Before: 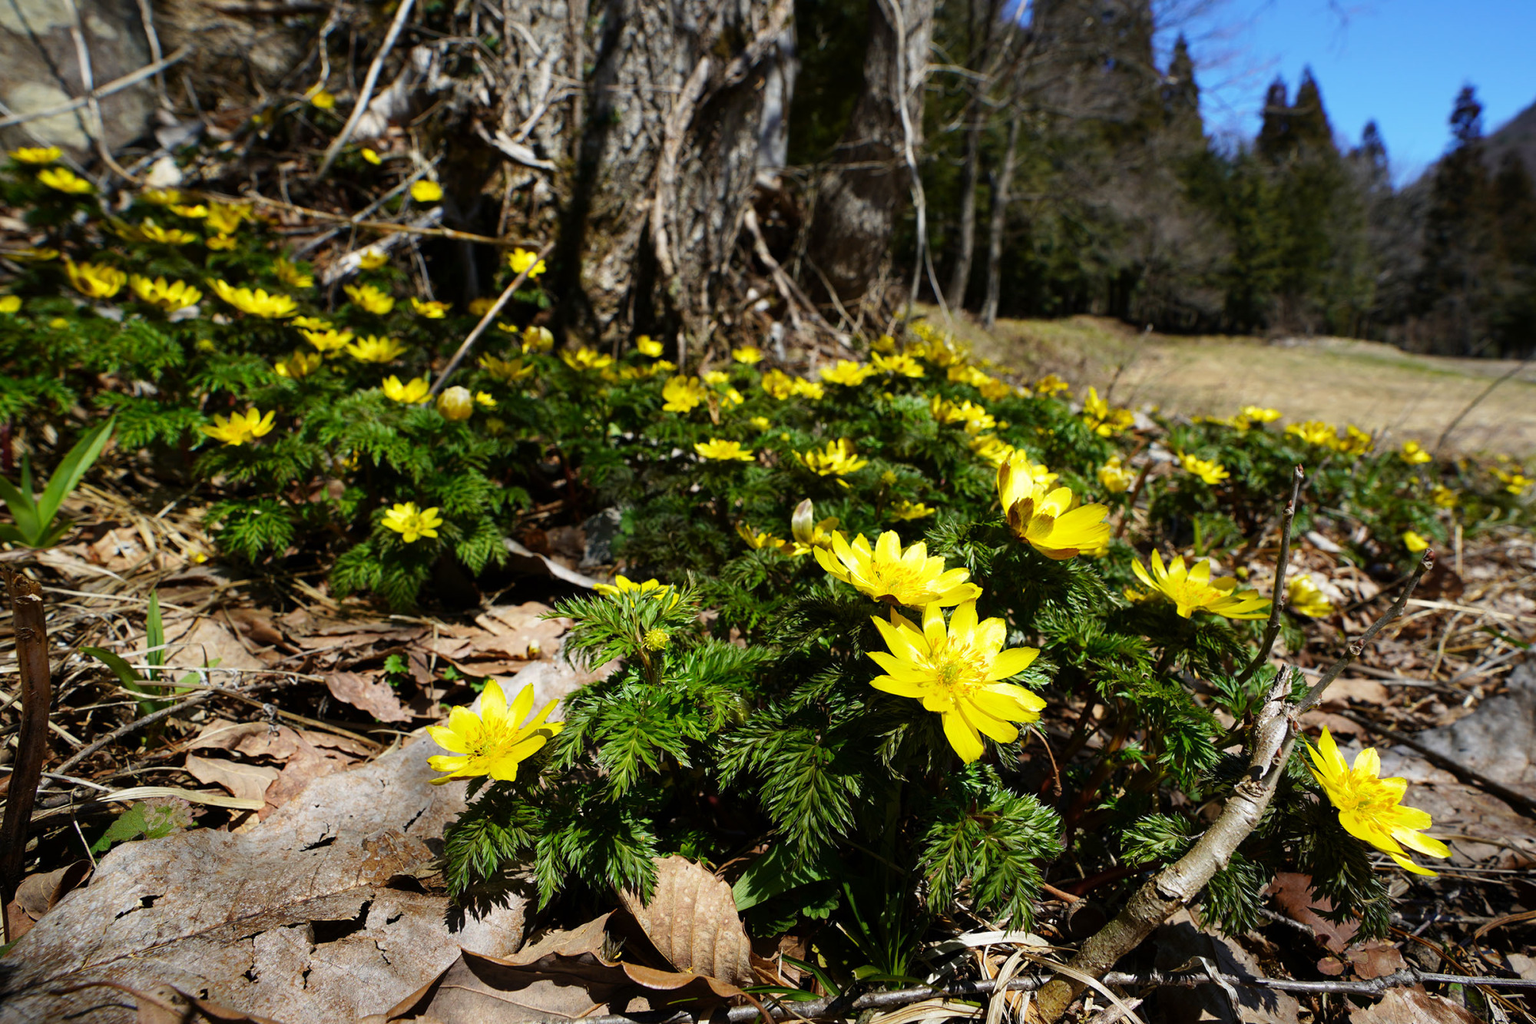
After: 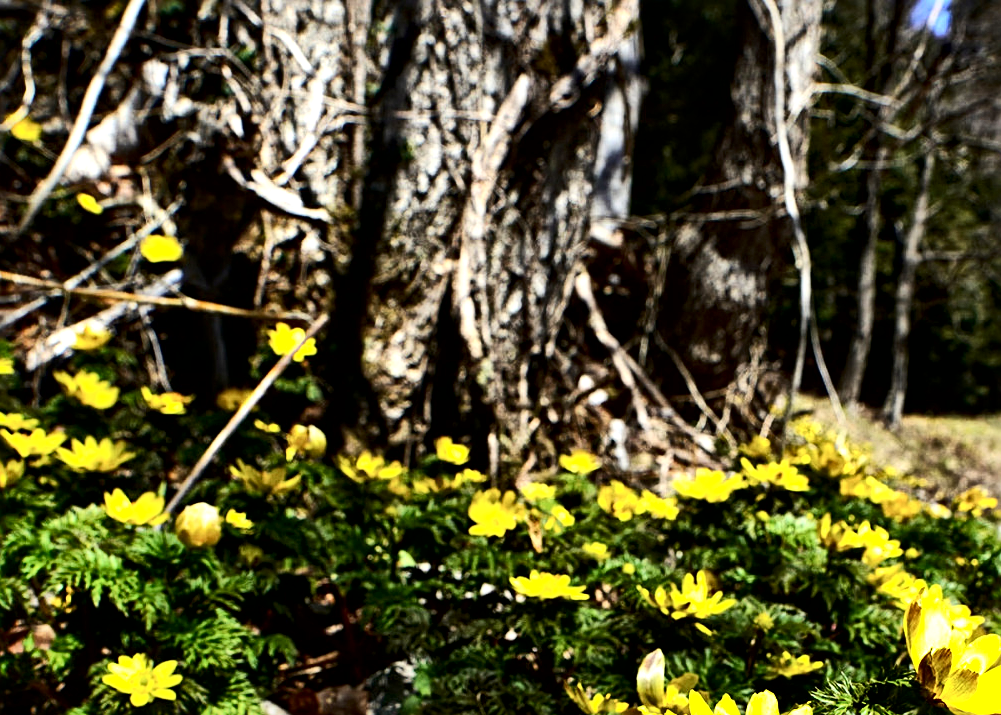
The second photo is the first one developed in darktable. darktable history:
sharpen: radius 2.16, amount 0.387, threshold 0.06
crop: left 19.711%, right 30.212%, bottom 46.298%
local contrast: mode bilateral grid, contrast 20, coarseness 19, detail 163%, midtone range 0.2
contrast brightness saturation: contrast 0.278
exposure: exposure 0.3 EV, compensate exposure bias true, compensate highlight preservation false
shadows and highlights: radius 264.65, soften with gaussian
tone equalizer: -8 EV -0.417 EV, -7 EV -0.414 EV, -6 EV -0.322 EV, -5 EV -0.215 EV, -3 EV 0.194 EV, -2 EV 0.319 EV, -1 EV 0.388 EV, +0 EV 0.428 EV, edges refinement/feathering 500, mask exposure compensation -1.26 EV, preserve details no
